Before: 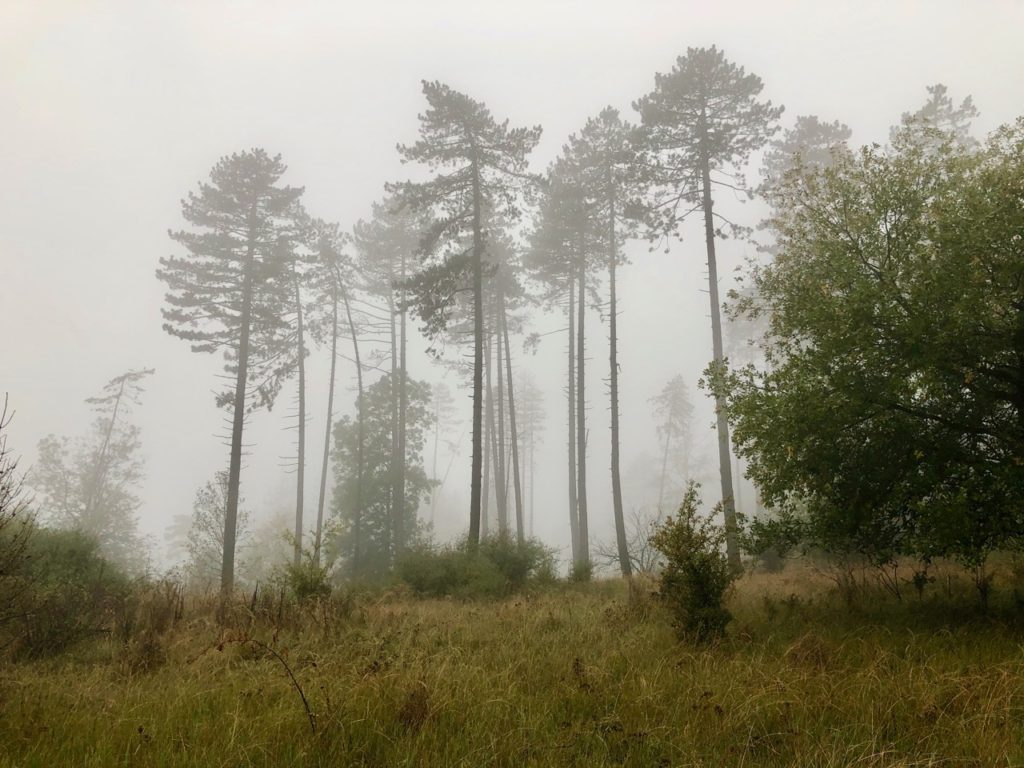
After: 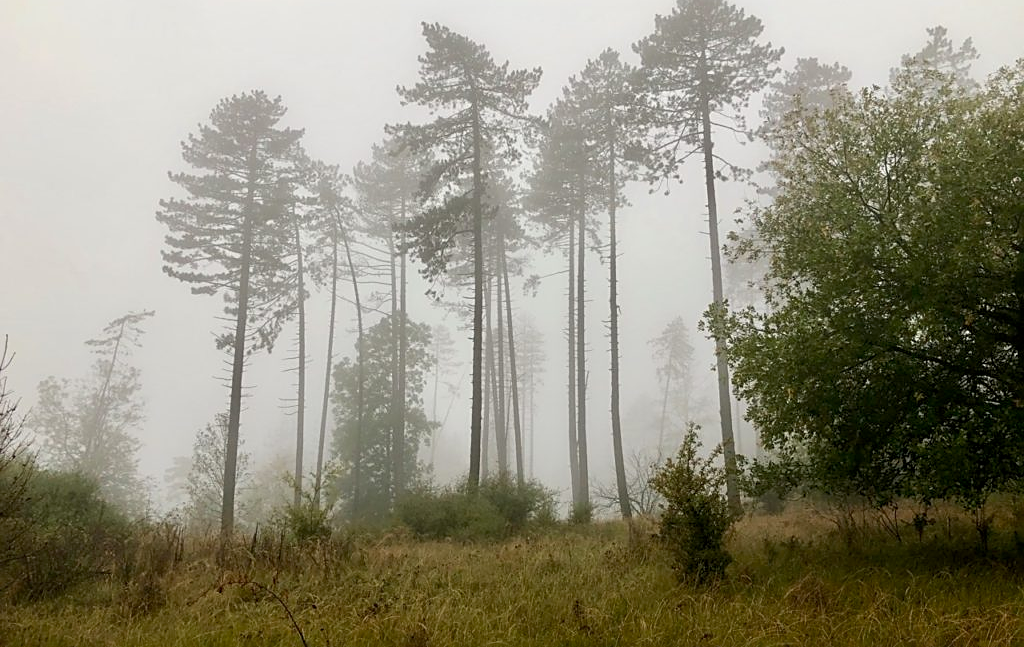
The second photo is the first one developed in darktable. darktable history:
sharpen: on, module defaults
crop: top 7.605%, bottom 8.053%
